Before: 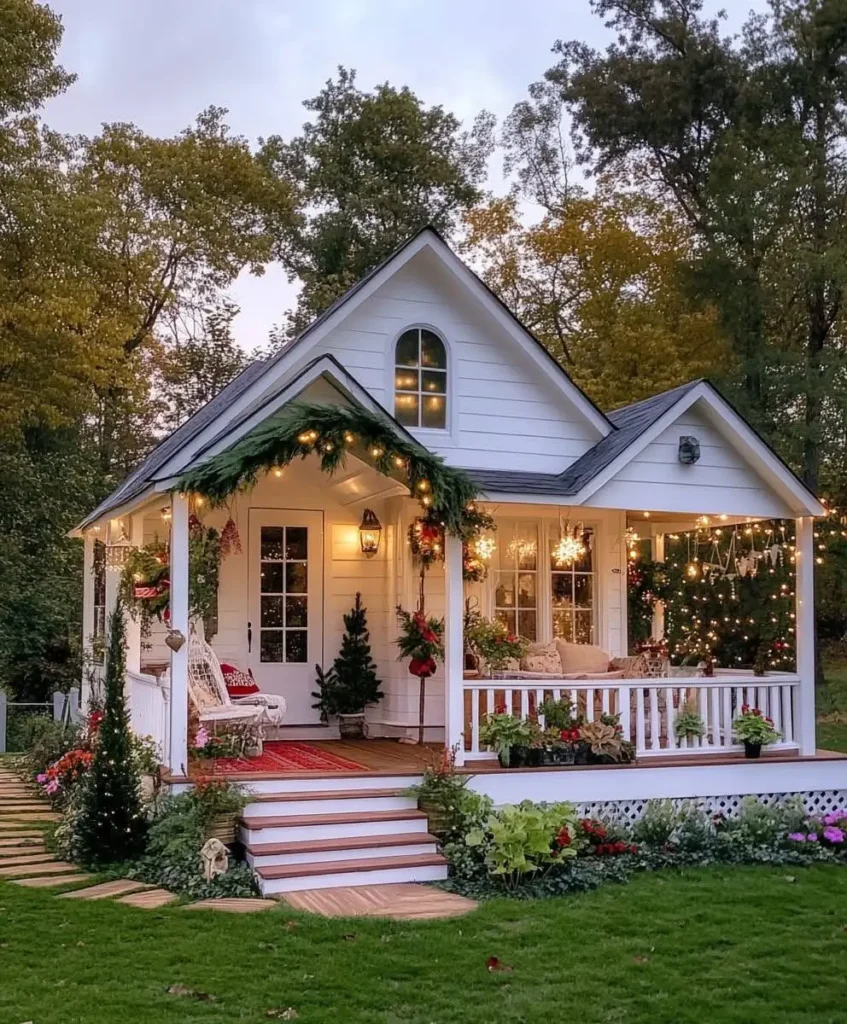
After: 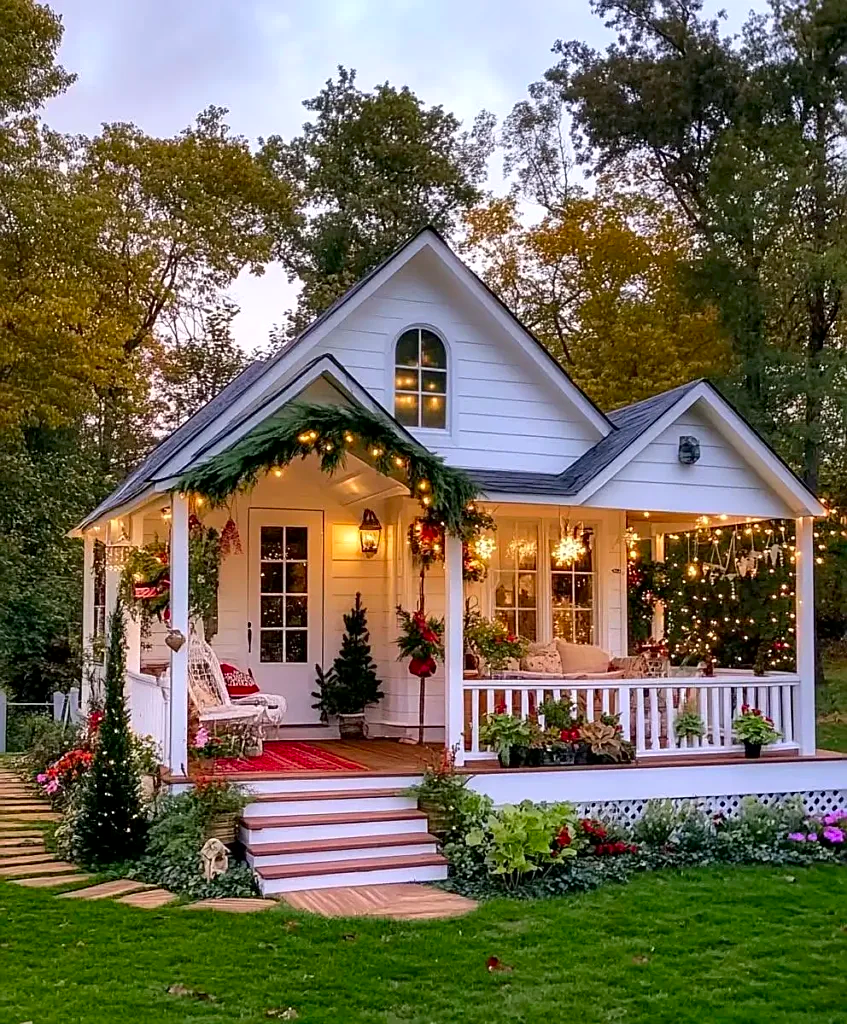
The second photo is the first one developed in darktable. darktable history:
shadows and highlights: shadows 47.63, highlights -42.61, soften with gaussian
sharpen: amount 0.493
contrast brightness saturation: brightness -0.026, saturation 0.338
exposure: black level correction 0.002, exposure 0.146 EV, compensate highlight preservation false
